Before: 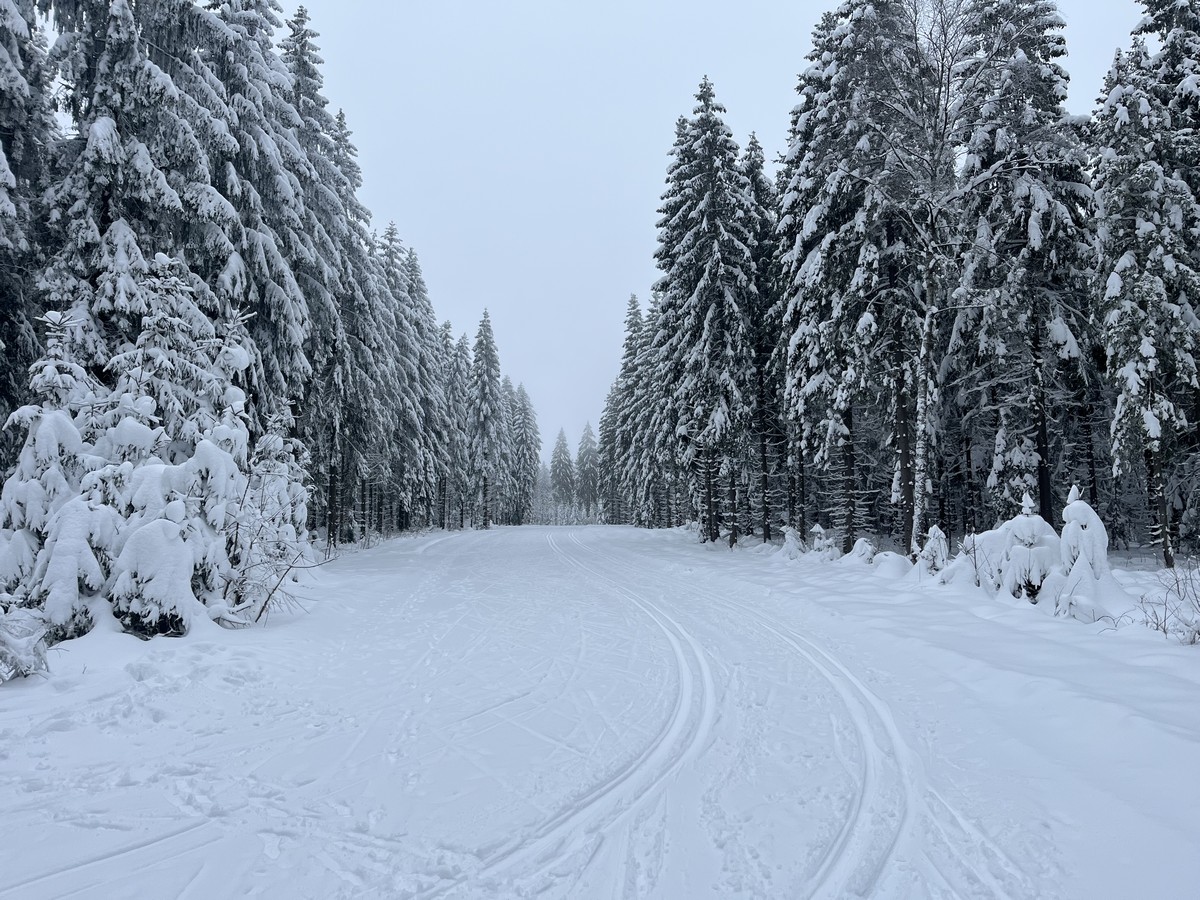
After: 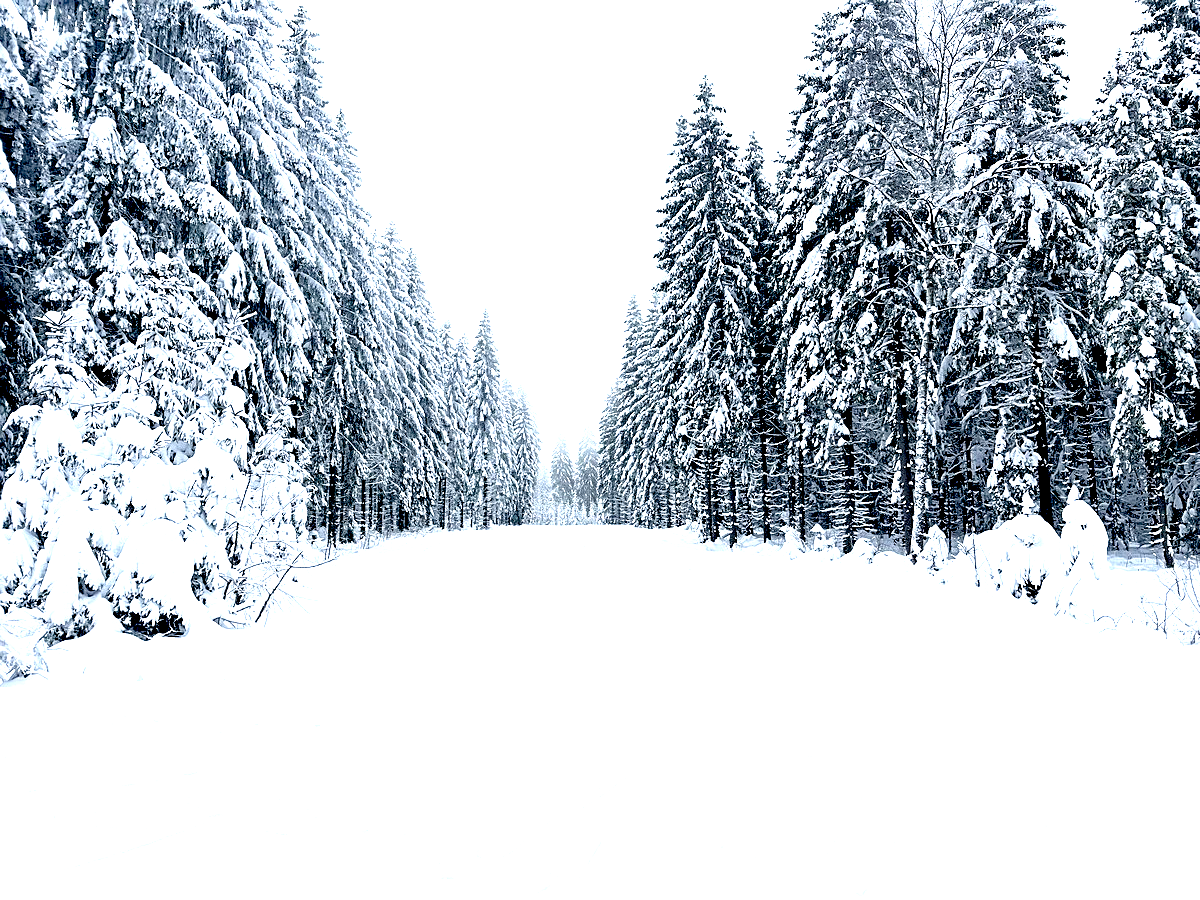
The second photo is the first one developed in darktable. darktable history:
color balance rgb: global vibrance 10%
exposure: black level correction 0.016, exposure 1.774 EV, compensate highlight preservation false
sharpen: on, module defaults
